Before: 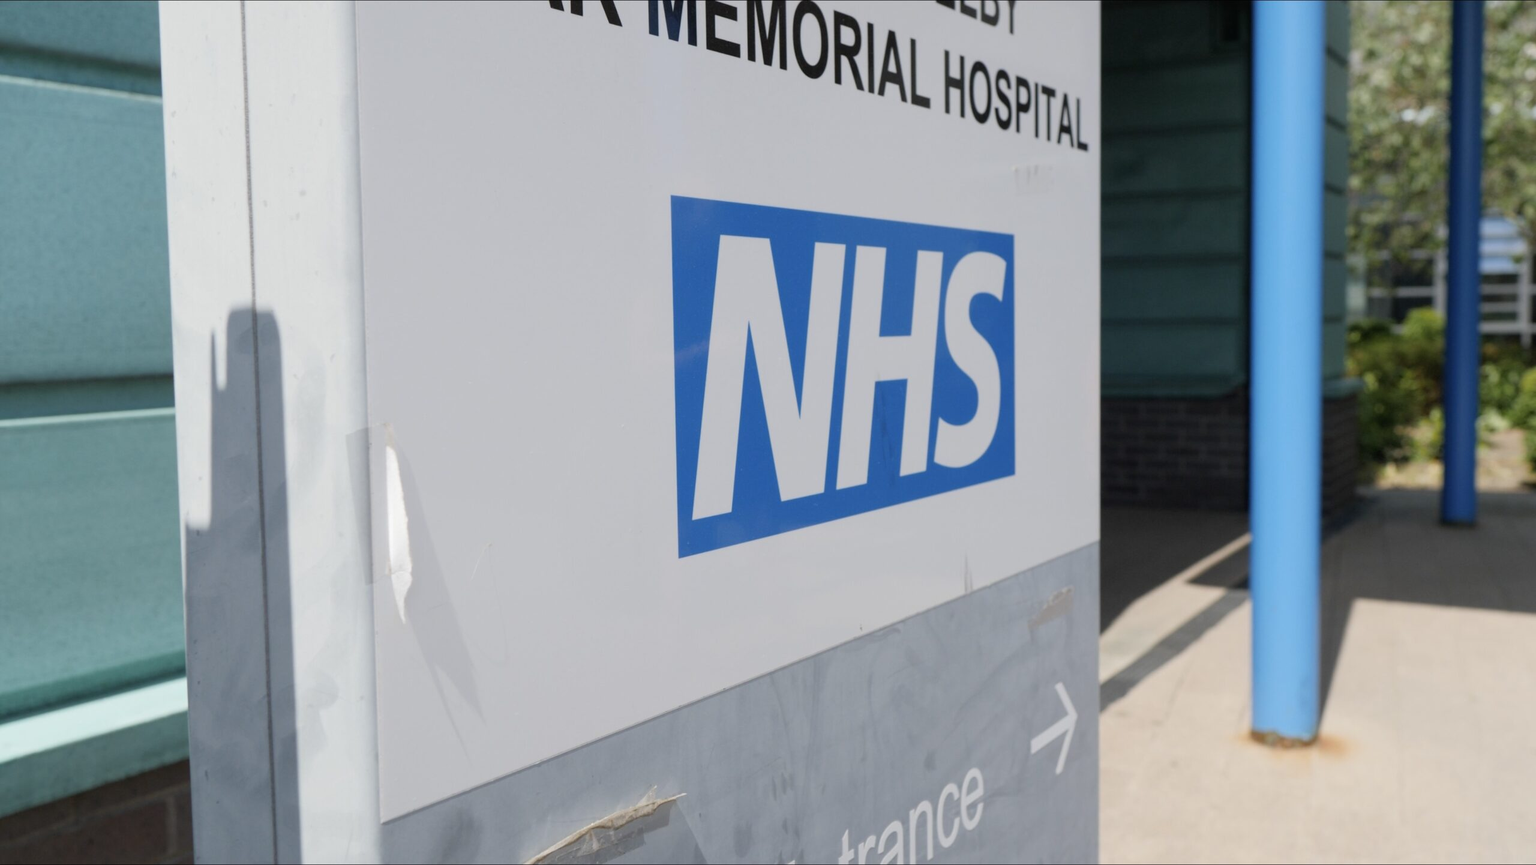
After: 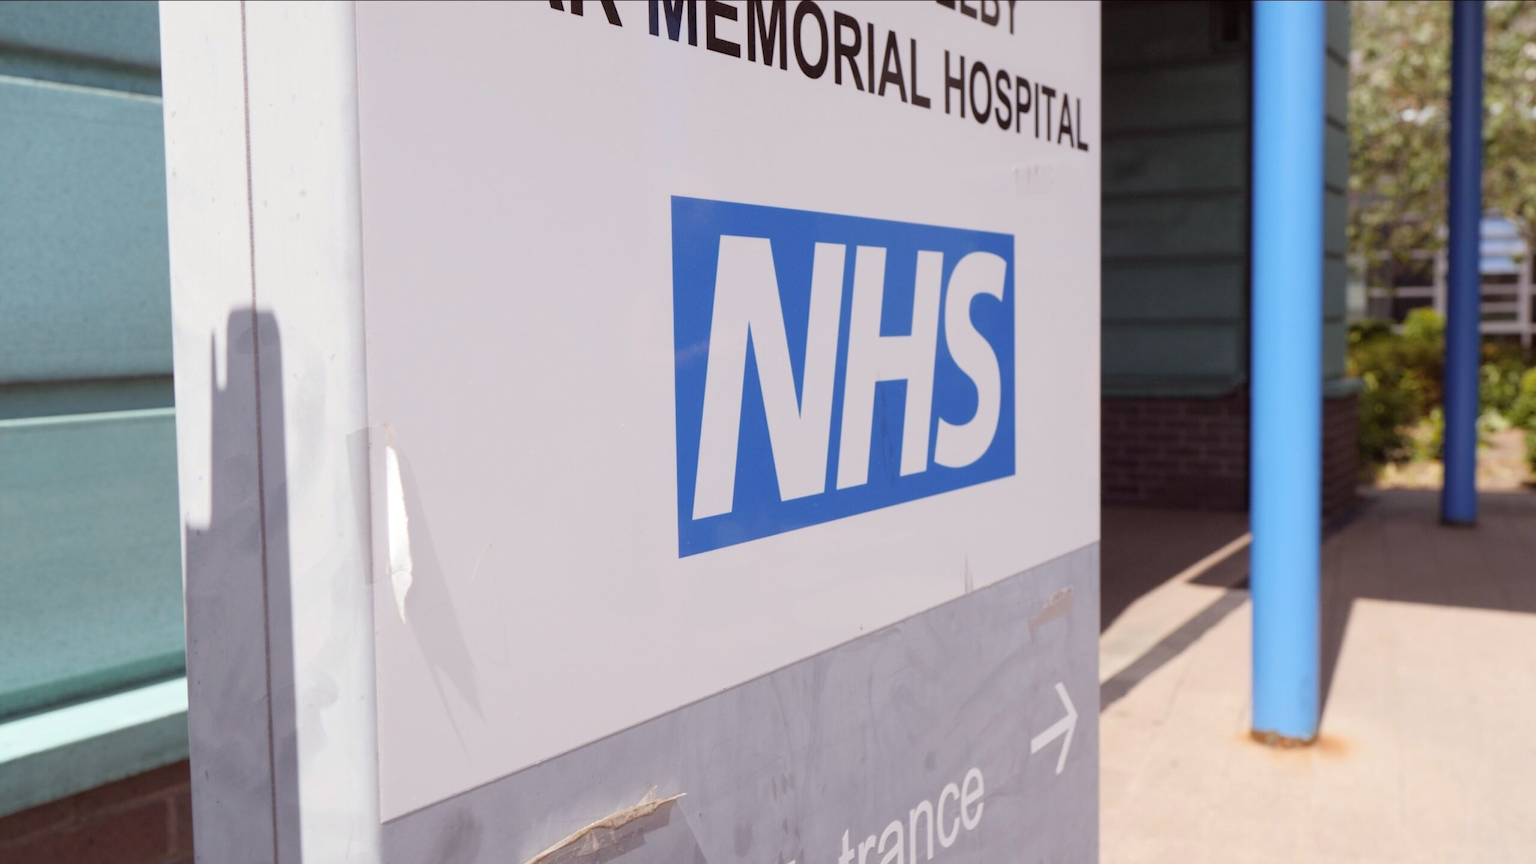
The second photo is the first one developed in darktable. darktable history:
exposure: exposure 0.178 EV, compensate exposure bias true, compensate highlight preservation false
rgb levels: mode RGB, independent channels, levels [[0, 0.474, 1], [0, 0.5, 1], [0, 0.5, 1]]
